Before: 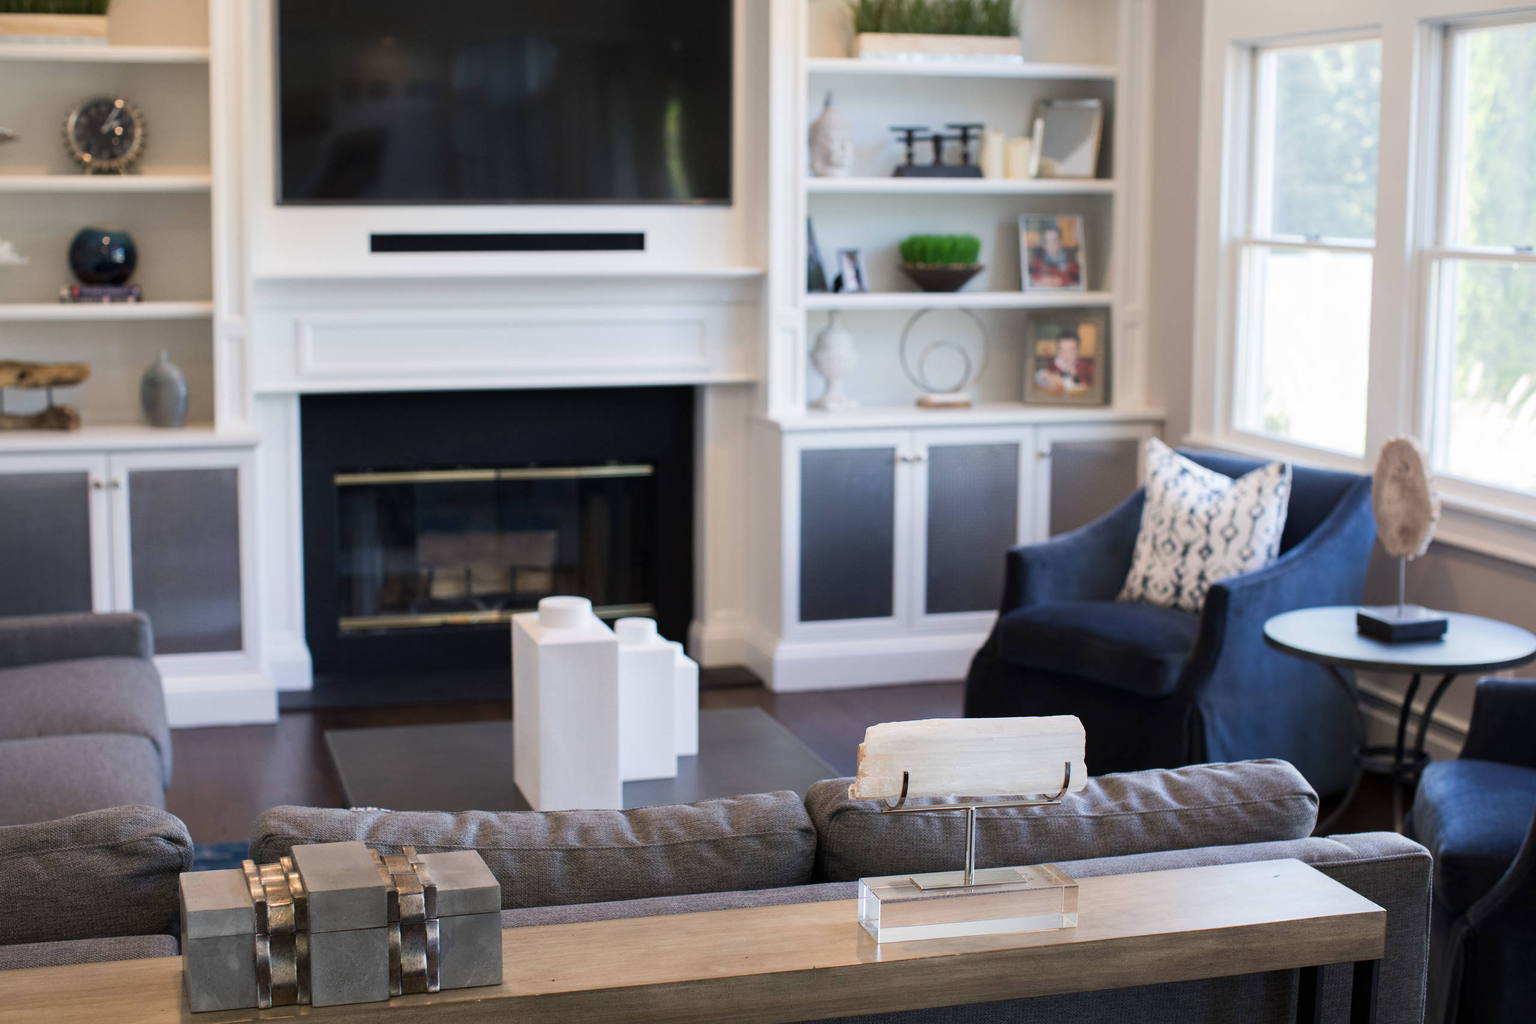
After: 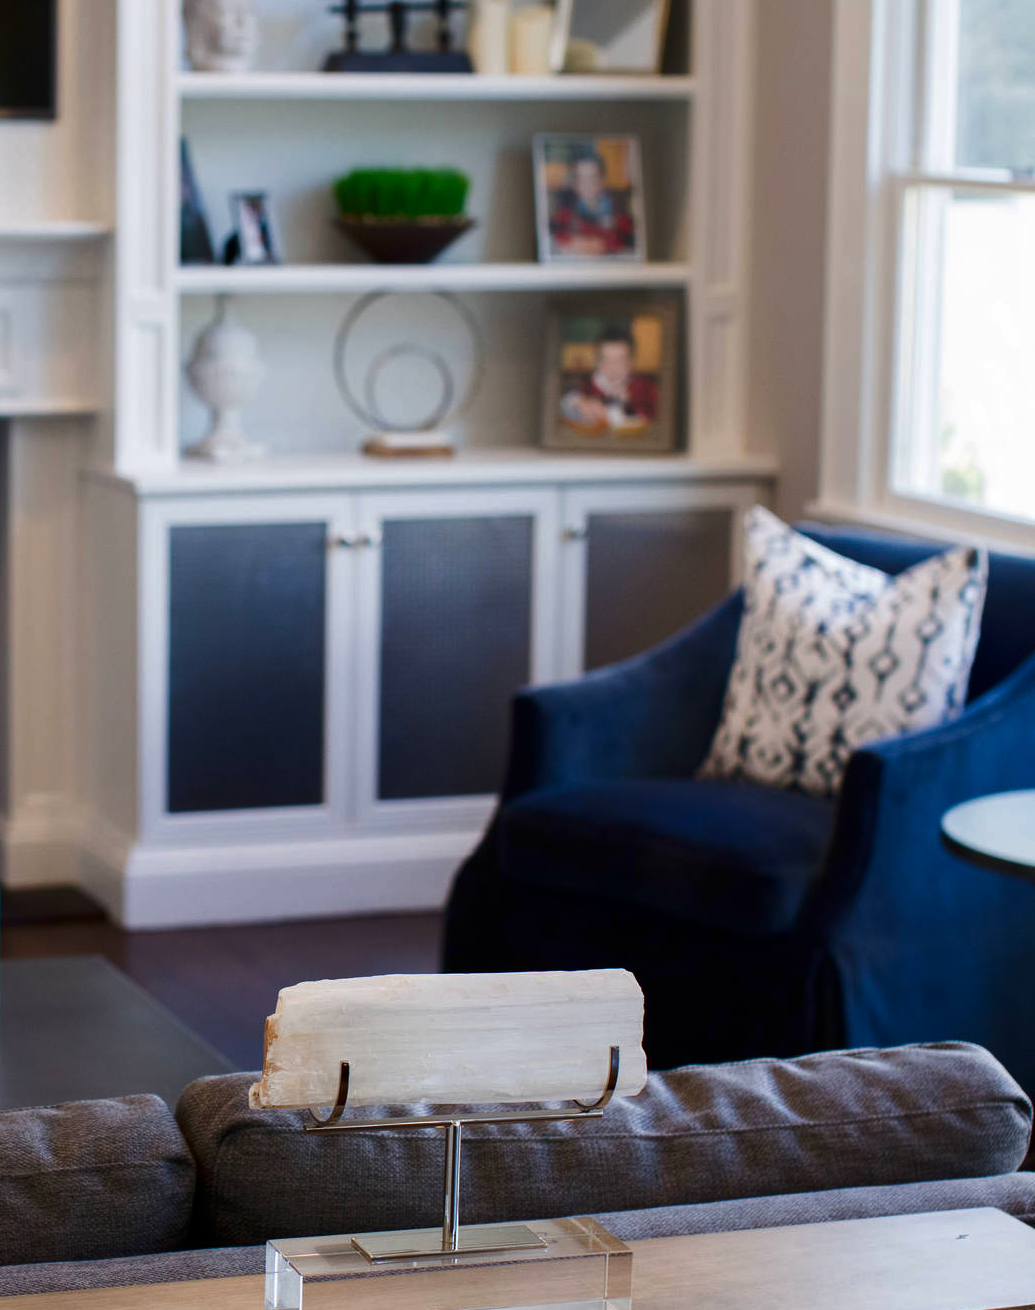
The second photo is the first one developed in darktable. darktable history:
crop: left 45.521%, top 13.123%, right 14.042%, bottom 10.049%
contrast brightness saturation: brightness -0.246, saturation 0.201
